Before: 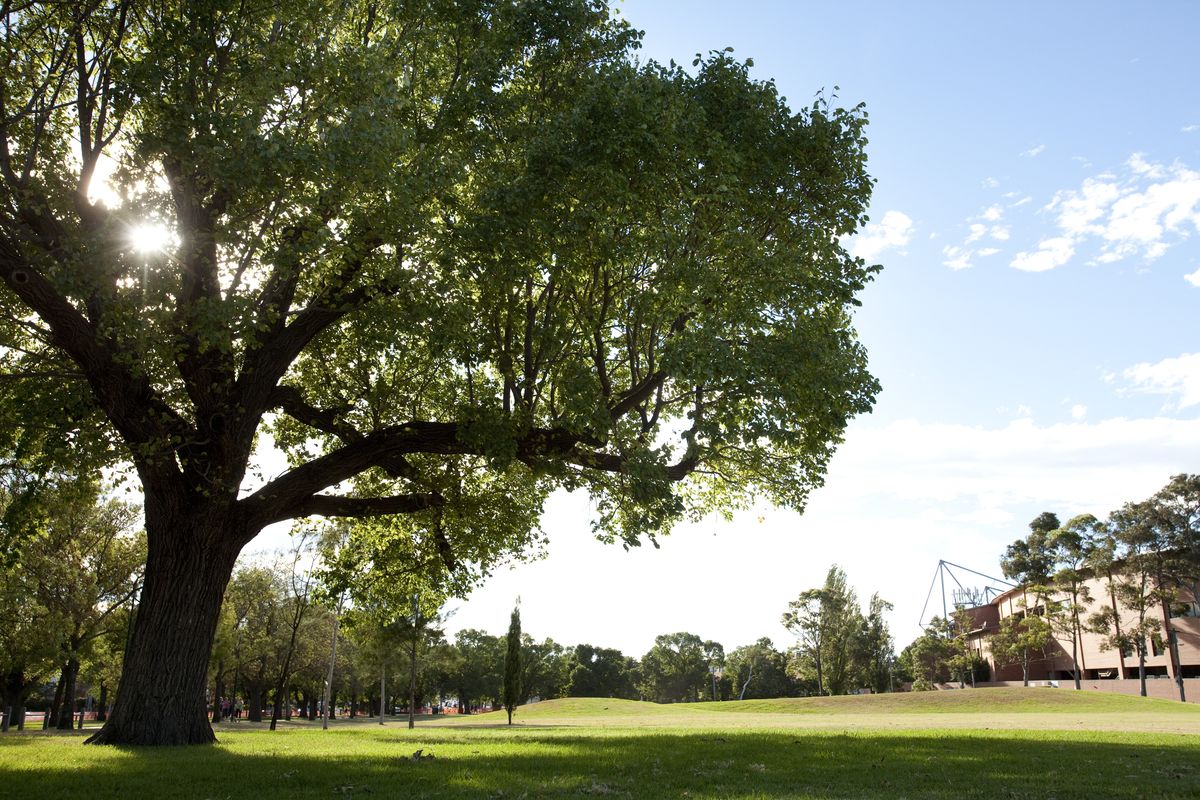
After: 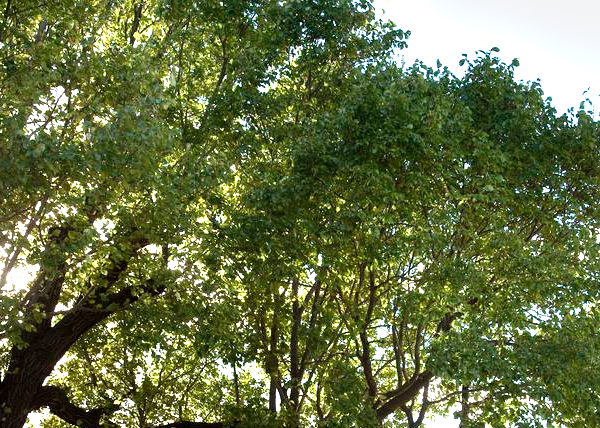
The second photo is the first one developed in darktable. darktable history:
shadows and highlights: radius 44.78, white point adjustment 6.64, compress 79.65%, highlights color adjustment 78.42%, soften with gaussian
exposure: black level correction 0, exposure 1.1 EV, compensate exposure bias true, compensate highlight preservation false
white balance: emerald 1
crop: left 19.556%, right 30.401%, bottom 46.458%
